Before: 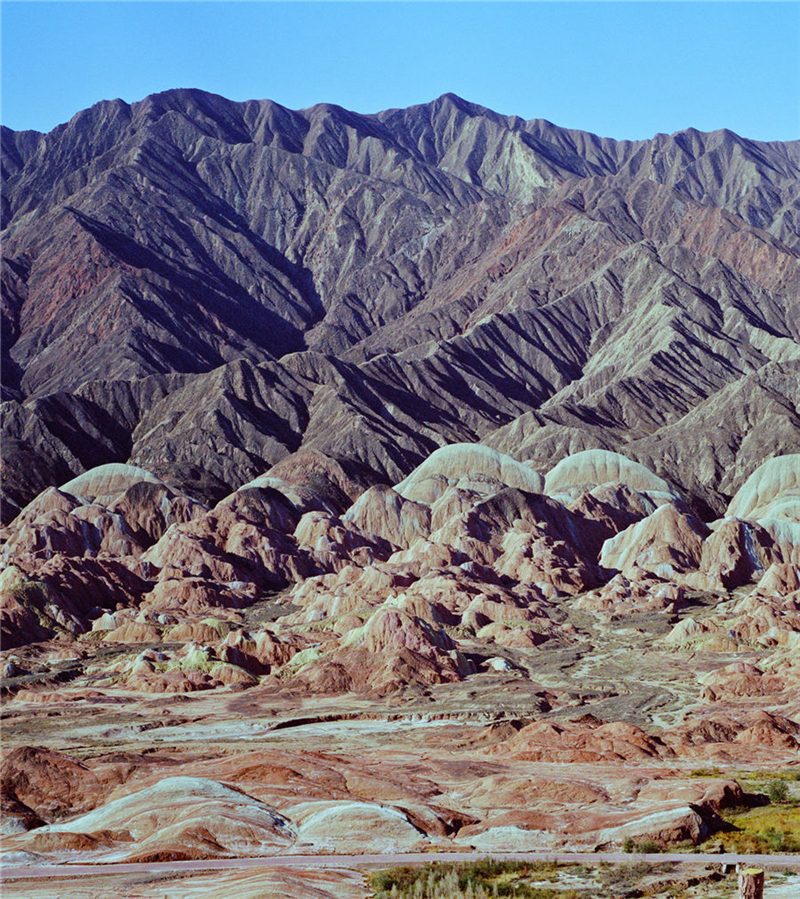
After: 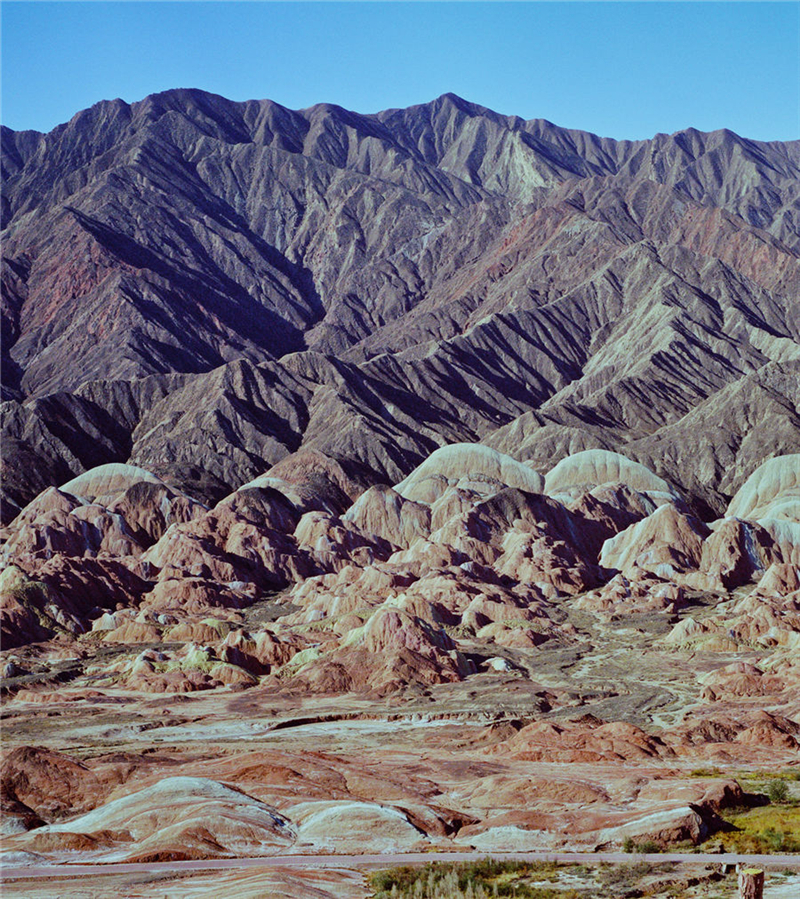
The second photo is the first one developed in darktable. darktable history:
shadows and highlights: soften with gaussian
exposure: exposure -0.153 EV, compensate highlight preservation false
